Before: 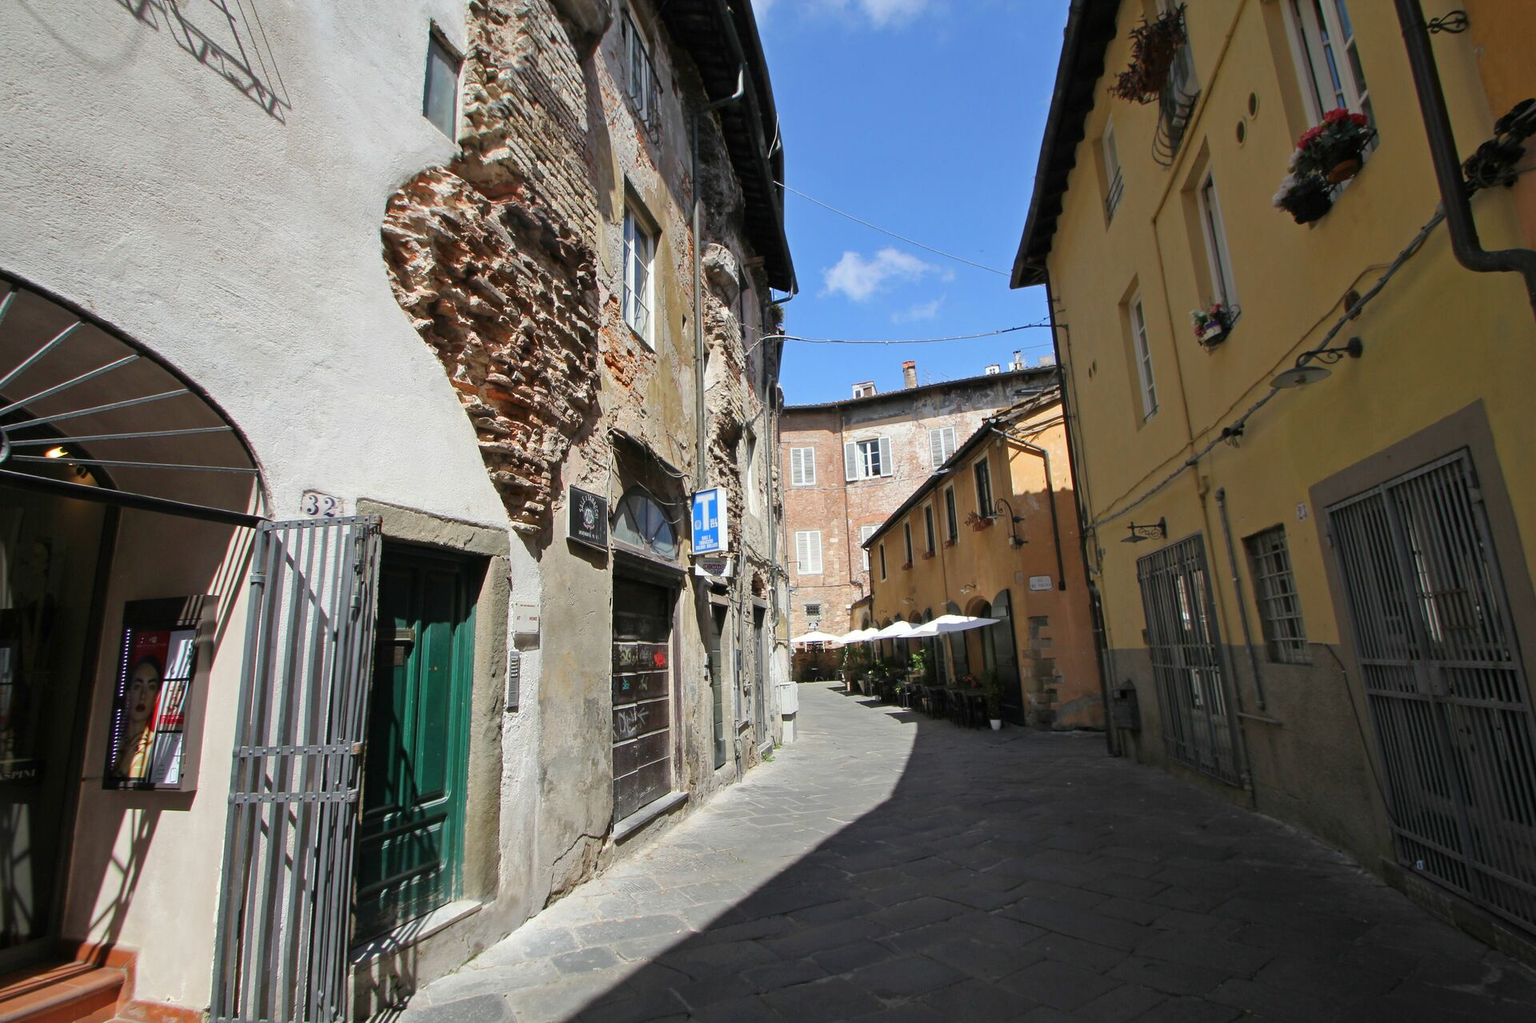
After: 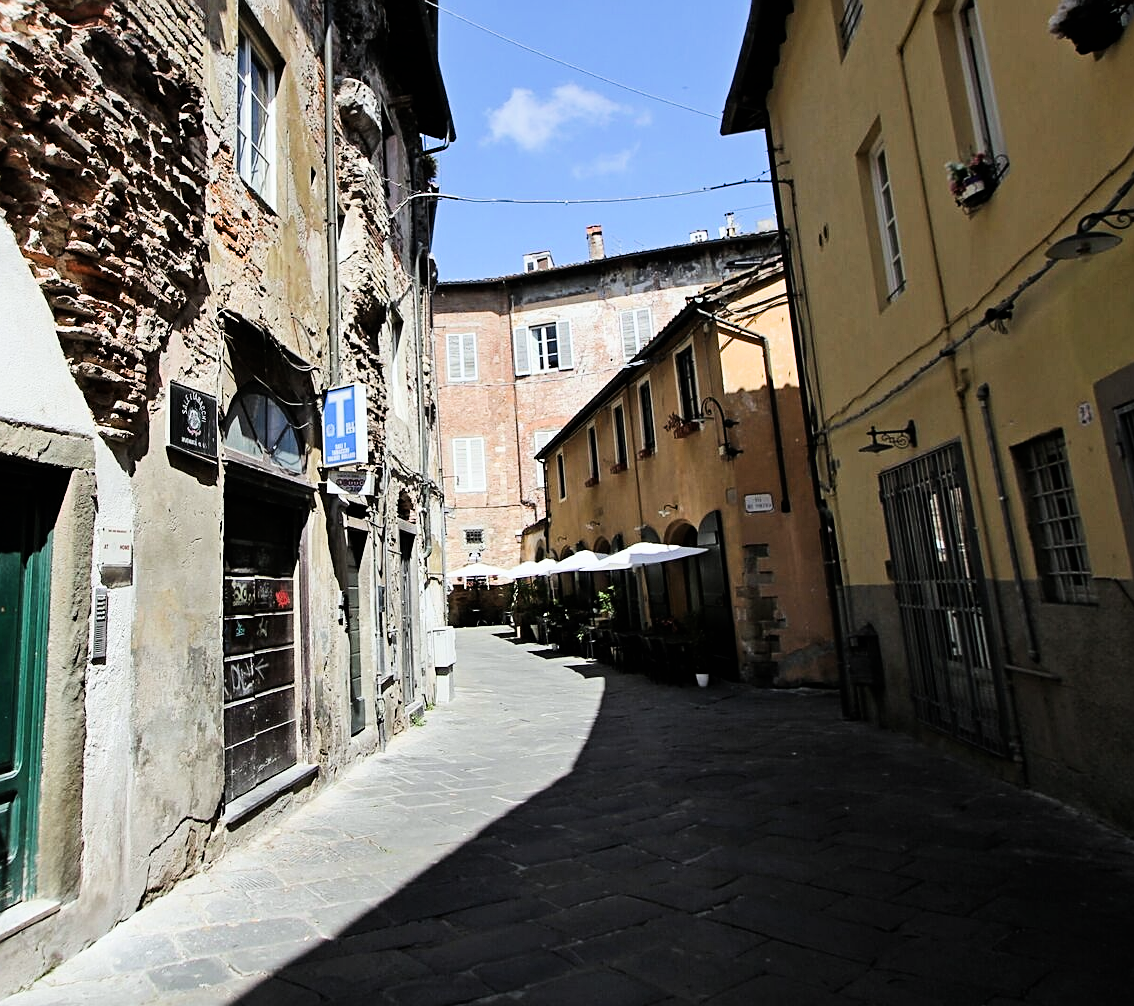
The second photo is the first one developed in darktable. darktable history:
crop and rotate: left 28.256%, top 17.734%, right 12.656%, bottom 3.573%
filmic rgb: black relative exposure -8.15 EV, white relative exposure 3.76 EV, hardness 4.46
tone equalizer: -8 EV -1.08 EV, -7 EV -1.01 EV, -6 EV -0.867 EV, -5 EV -0.578 EV, -3 EV 0.578 EV, -2 EV 0.867 EV, -1 EV 1.01 EV, +0 EV 1.08 EV, edges refinement/feathering 500, mask exposure compensation -1.57 EV, preserve details no
white balance: red 0.982, blue 1.018
sharpen: on, module defaults
